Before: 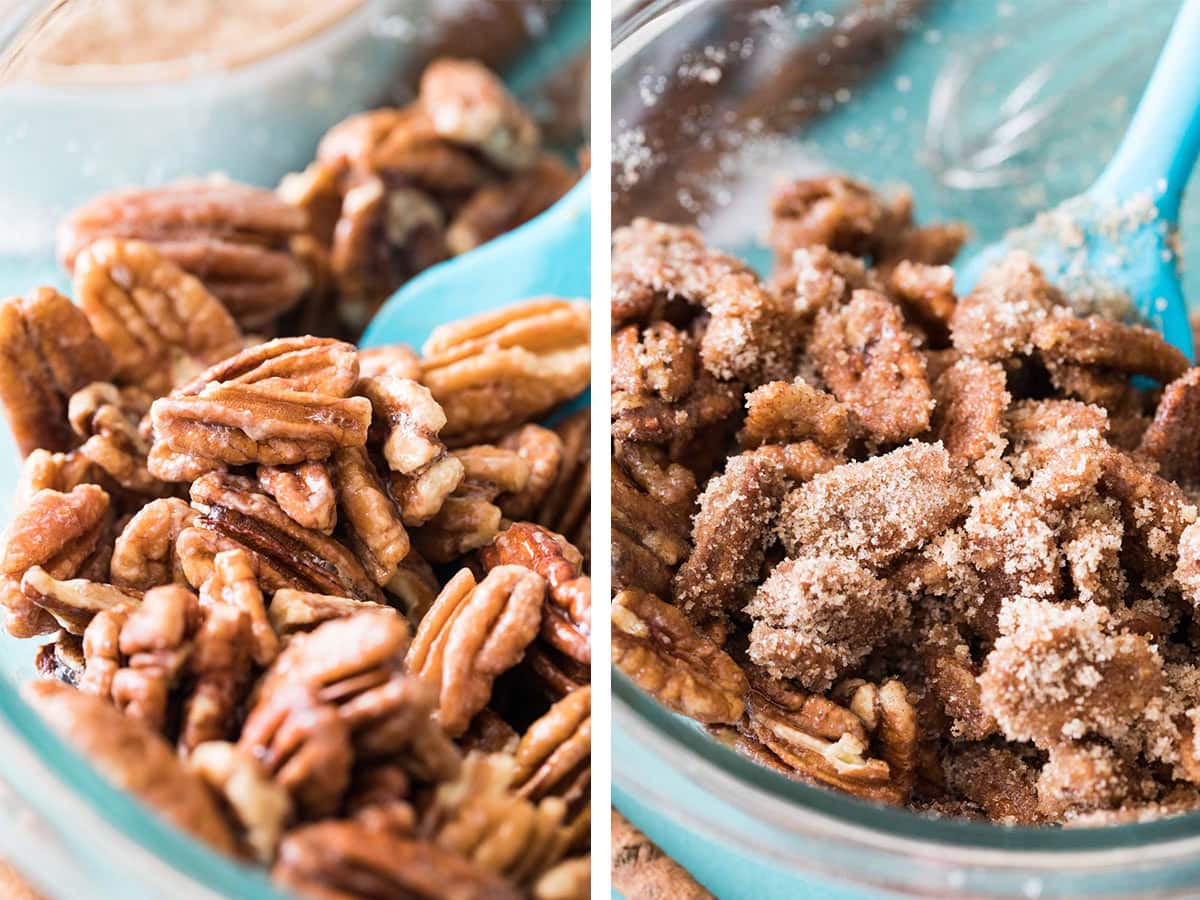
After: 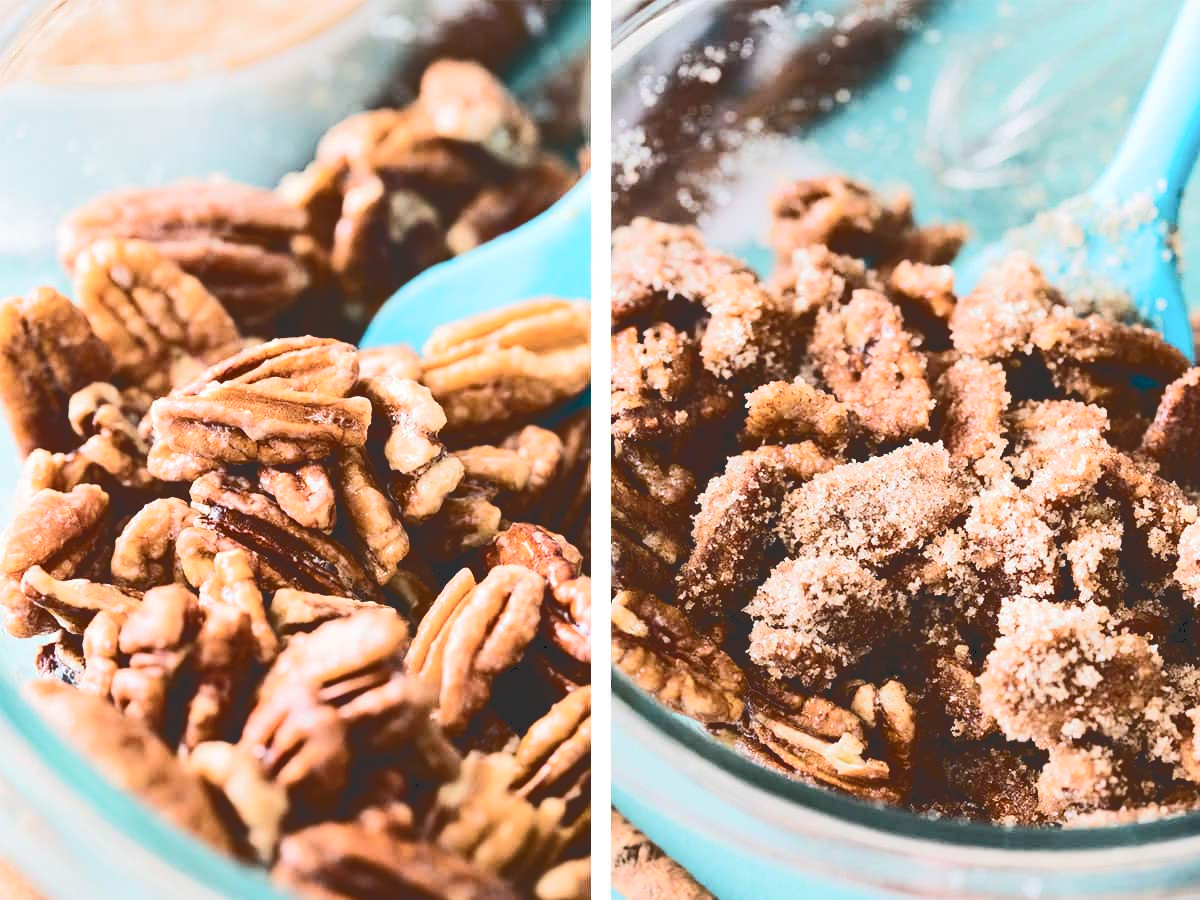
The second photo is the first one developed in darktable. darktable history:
tone curve: curves: ch0 [(0, 0) (0.003, 0.184) (0.011, 0.184) (0.025, 0.189) (0.044, 0.192) (0.069, 0.194) (0.1, 0.2) (0.136, 0.202) (0.177, 0.206) (0.224, 0.214) (0.277, 0.243) (0.335, 0.297) (0.399, 0.39) (0.468, 0.508) (0.543, 0.653) (0.623, 0.754) (0.709, 0.834) (0.801, 0.887) (0.898, 0.925) (1, 1)], color space Lab, independent channels, preserve colors none
tone equalizer: edges refinement/feathering 500, mask exposure compensation -1.57 EV, preserve details no
